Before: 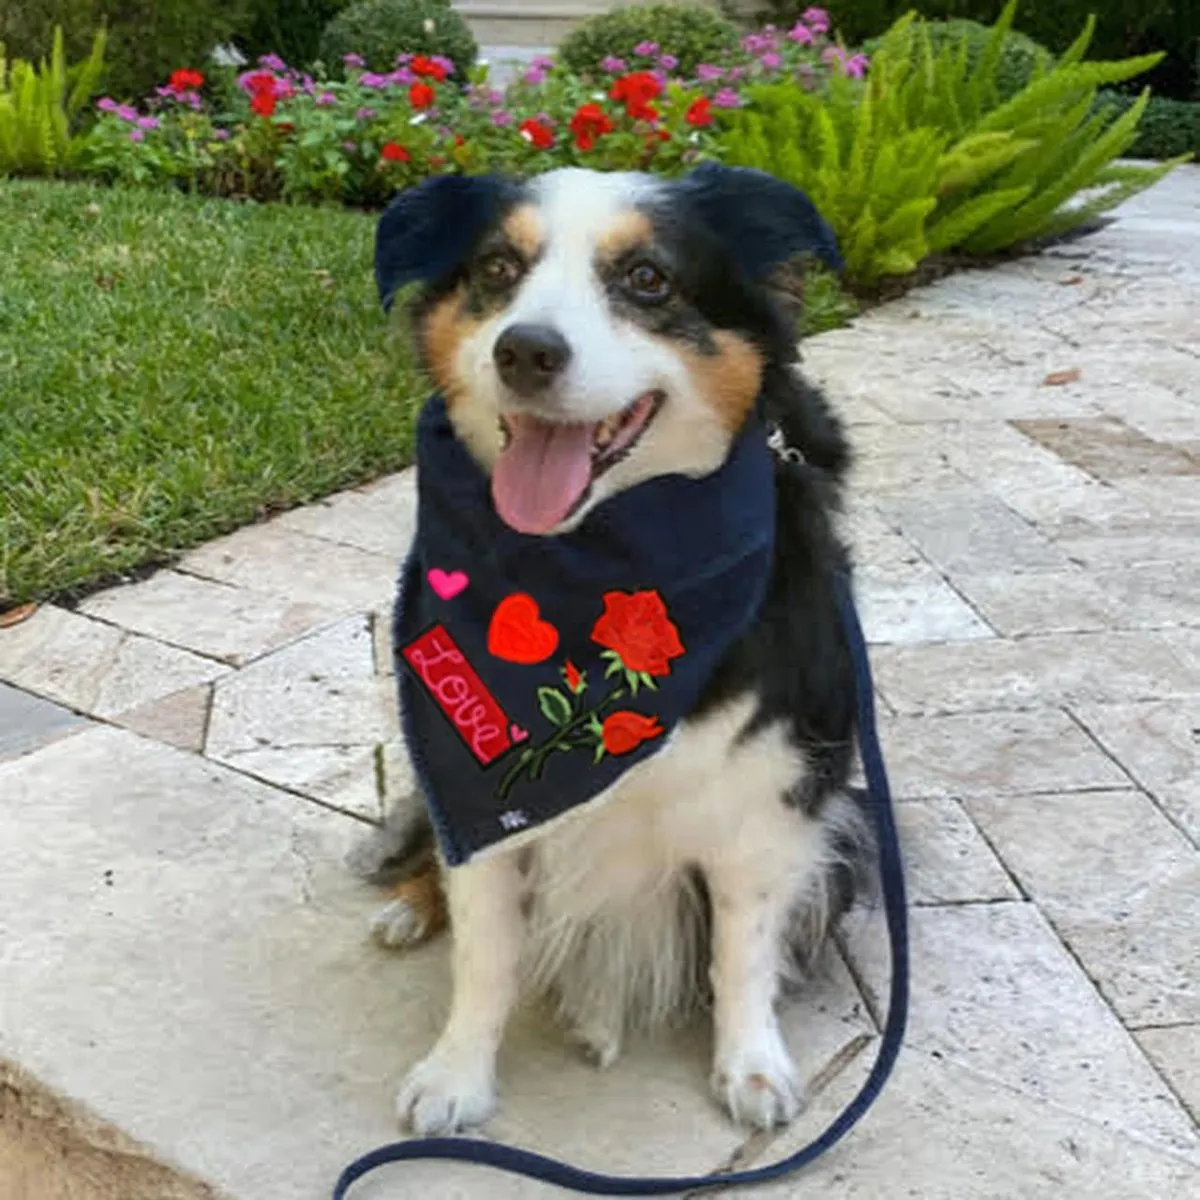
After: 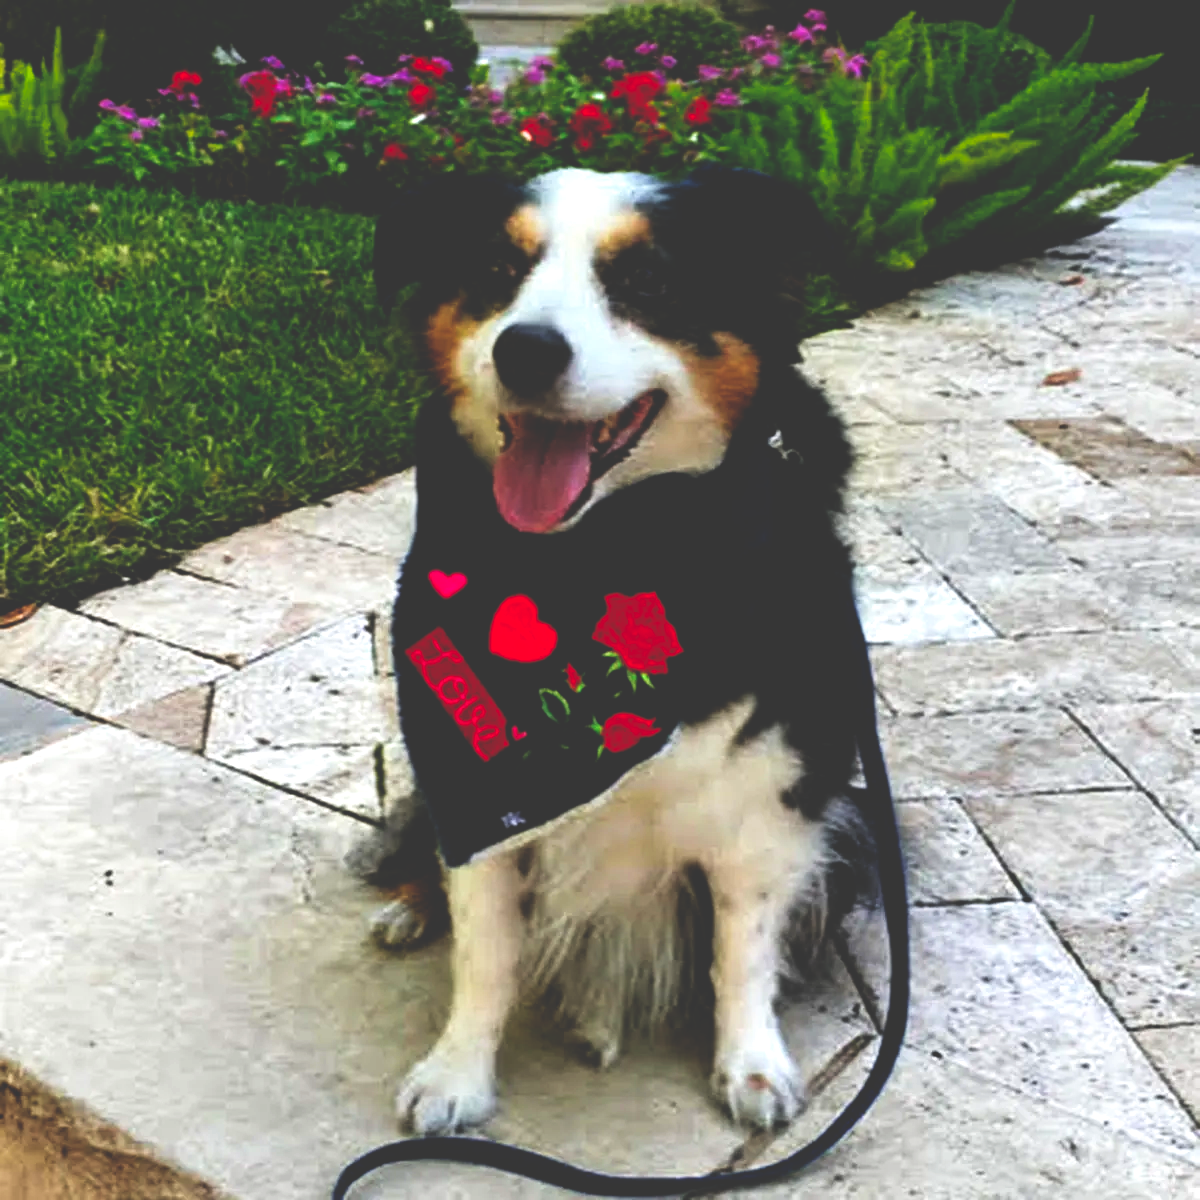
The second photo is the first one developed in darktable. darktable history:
base curve: curves: ch0 [(0, 0.036) (0.083, 0.04) (0.804, 1)], preserve colors none
